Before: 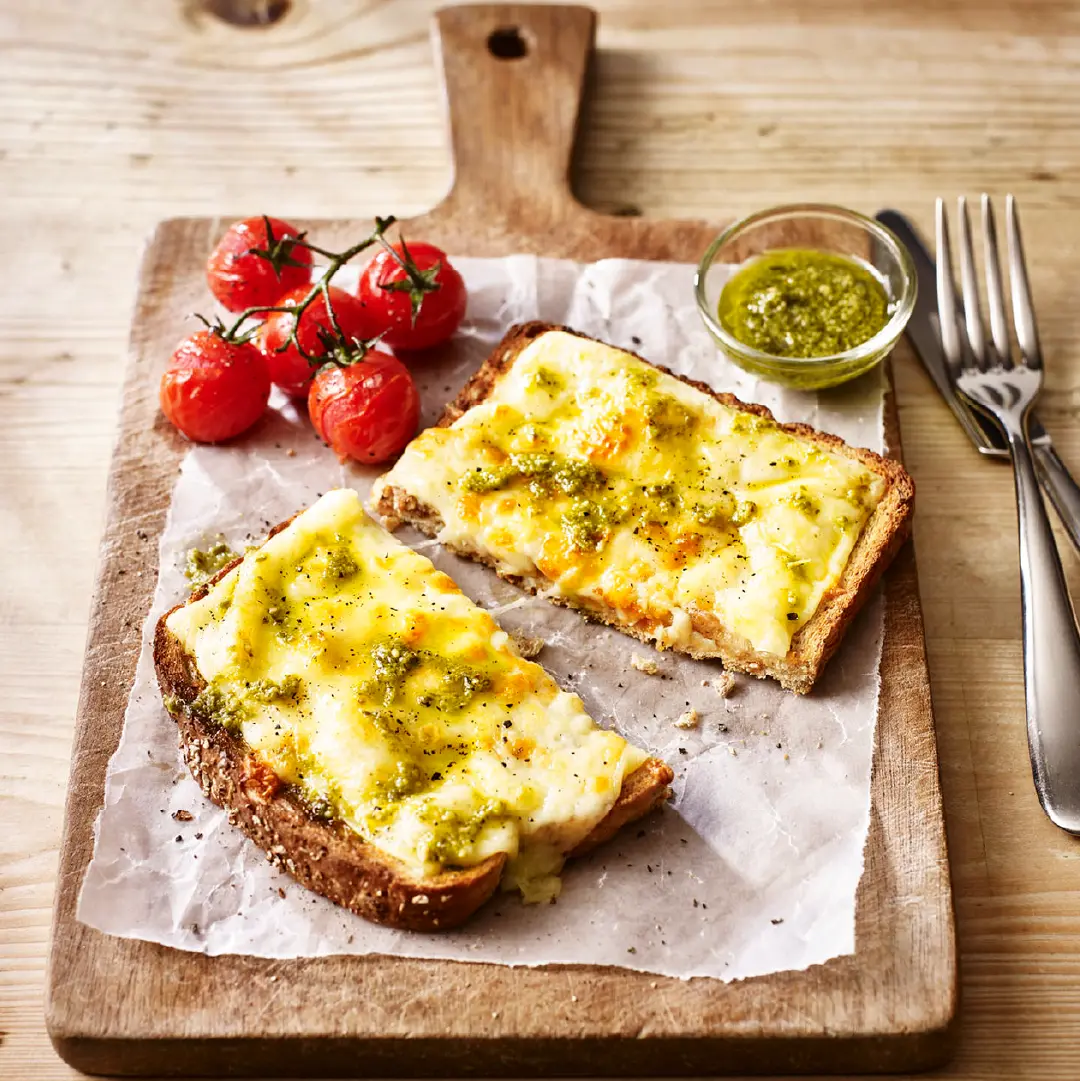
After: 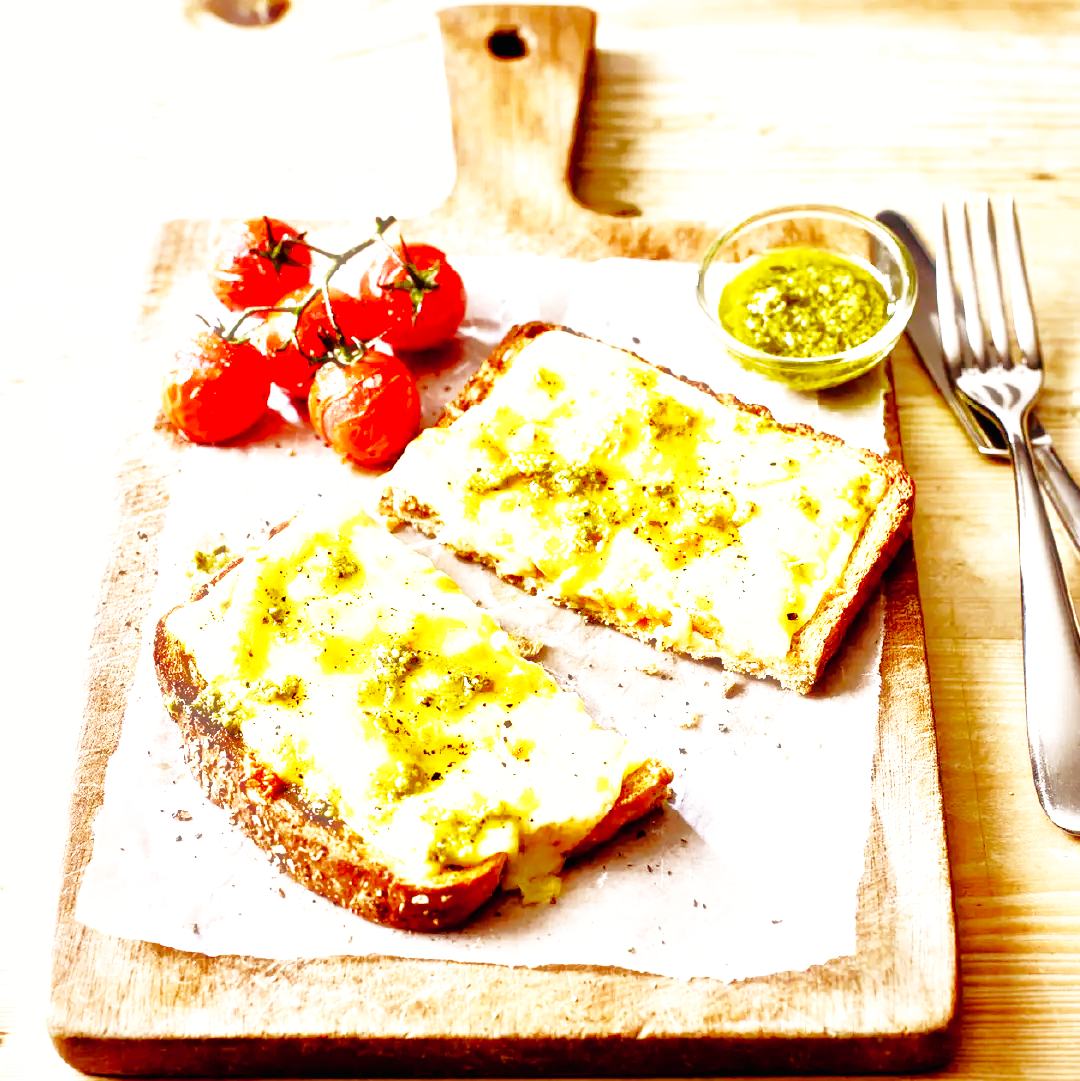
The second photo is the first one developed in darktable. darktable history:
base curve: curves: ch0 [(0, 0) (0, 0) (0.002, 0.001) (0.008, 0.003) (0.019, 0.011) (0.037, 0.037) (0.064, 0.11) (0.102, 0.232) (0.152, 0.379) (0.216, 0.524) (0.296, 0.665) (0.394, 0.789) (0.512, 0.881) (0.651, 0.945) (0.813, 0.986) (1, 1)], preserve colors none
haze removal: strength -0.098, compatibility mode true, adaptive false
shadows and highlights: on, module defaults
exposure: black level correction 0.008, exposure 0.971 EV, compensate highlight preservation false
